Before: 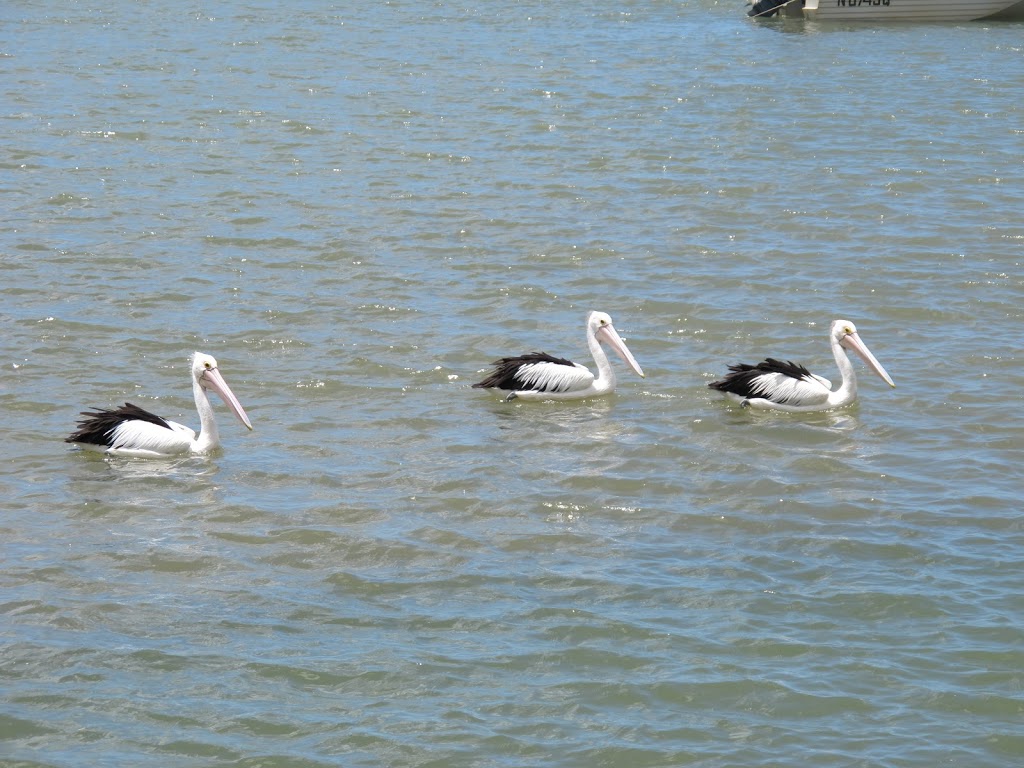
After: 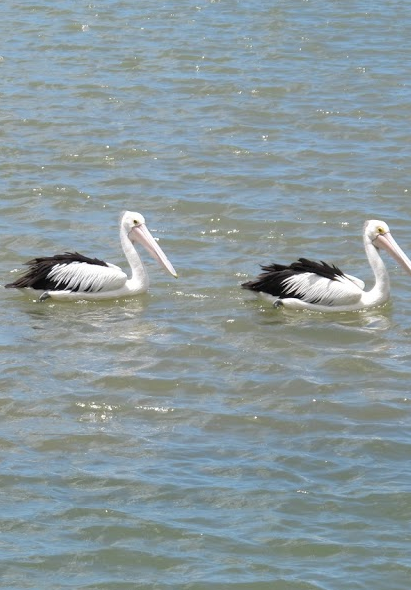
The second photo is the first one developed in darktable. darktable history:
crop: left 45.685%, top 13.042%, right 14.138%, bottom 10.075%
